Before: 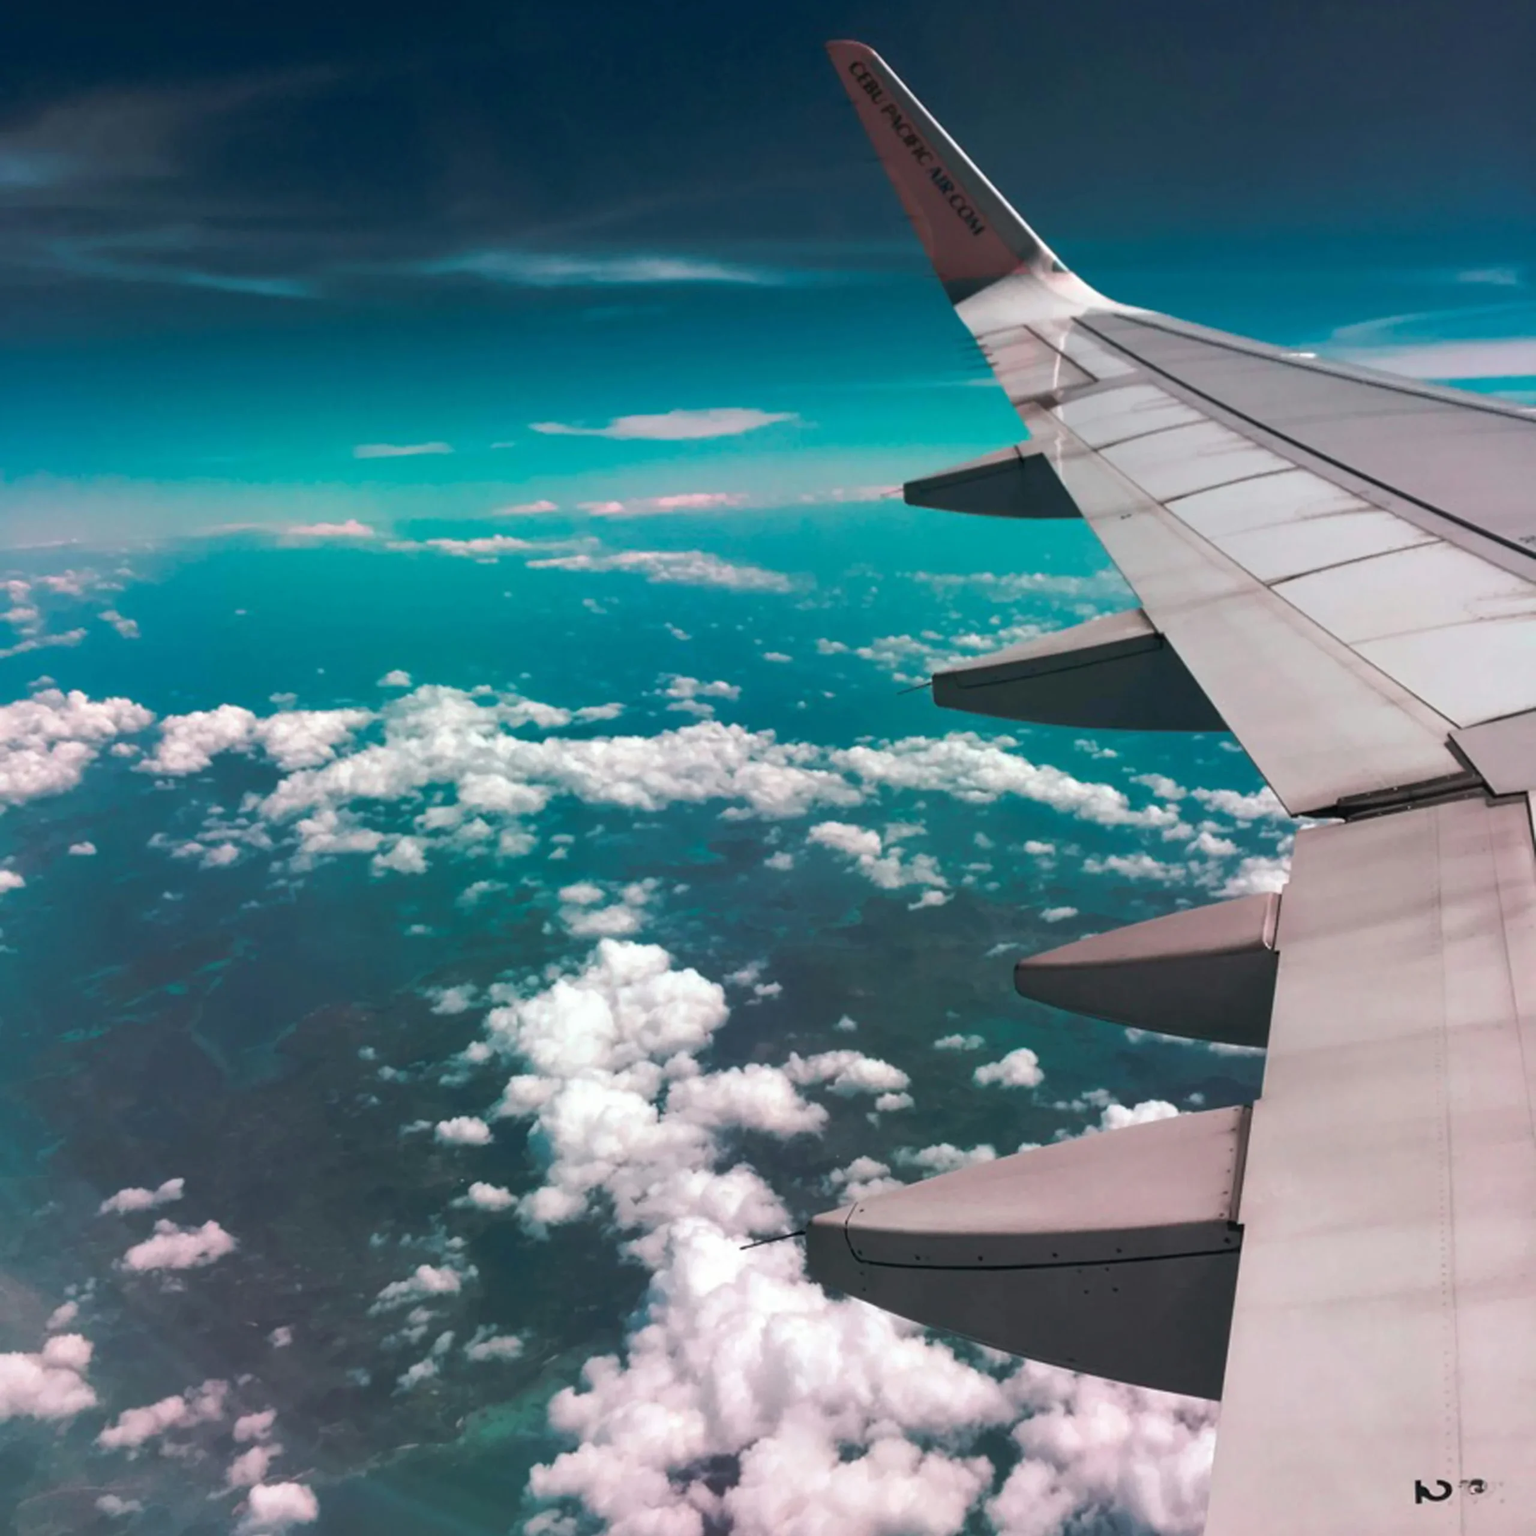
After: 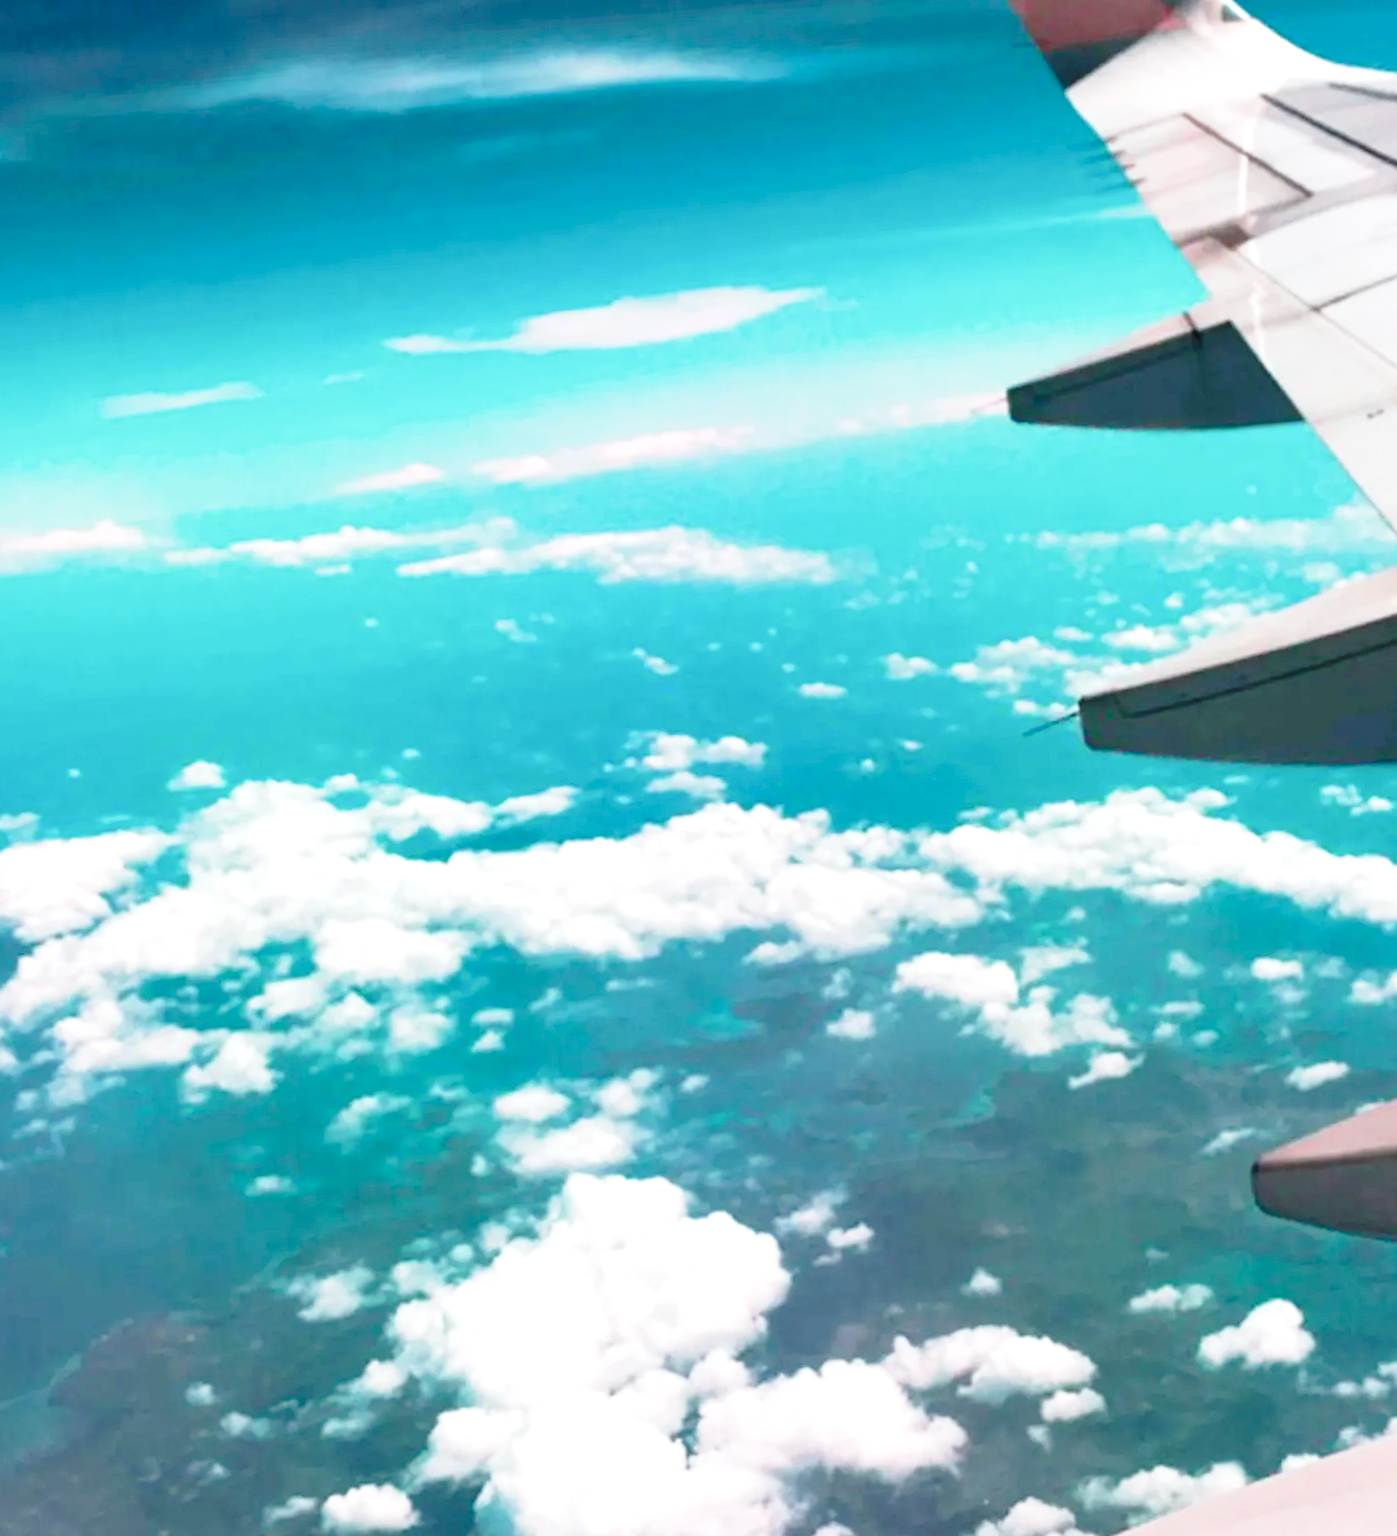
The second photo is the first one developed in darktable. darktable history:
exposure: exposure 0.661 EV, compensate highlight preservation false
base curve: curves: ch0 [(0, 0) (0.028, 0.03) (0.121, 0.232) (0.46, 0.748) (0.859, 0.968) (1, 1)], preserve colors none
rotate and perspective: rotation -4.57°, crop left 0.054, crop right 0.944, crop top 0.087, crop bottom 0.914
crop: left 16.202%, top 11.208%, right 26.045%, bottom 20.557%
